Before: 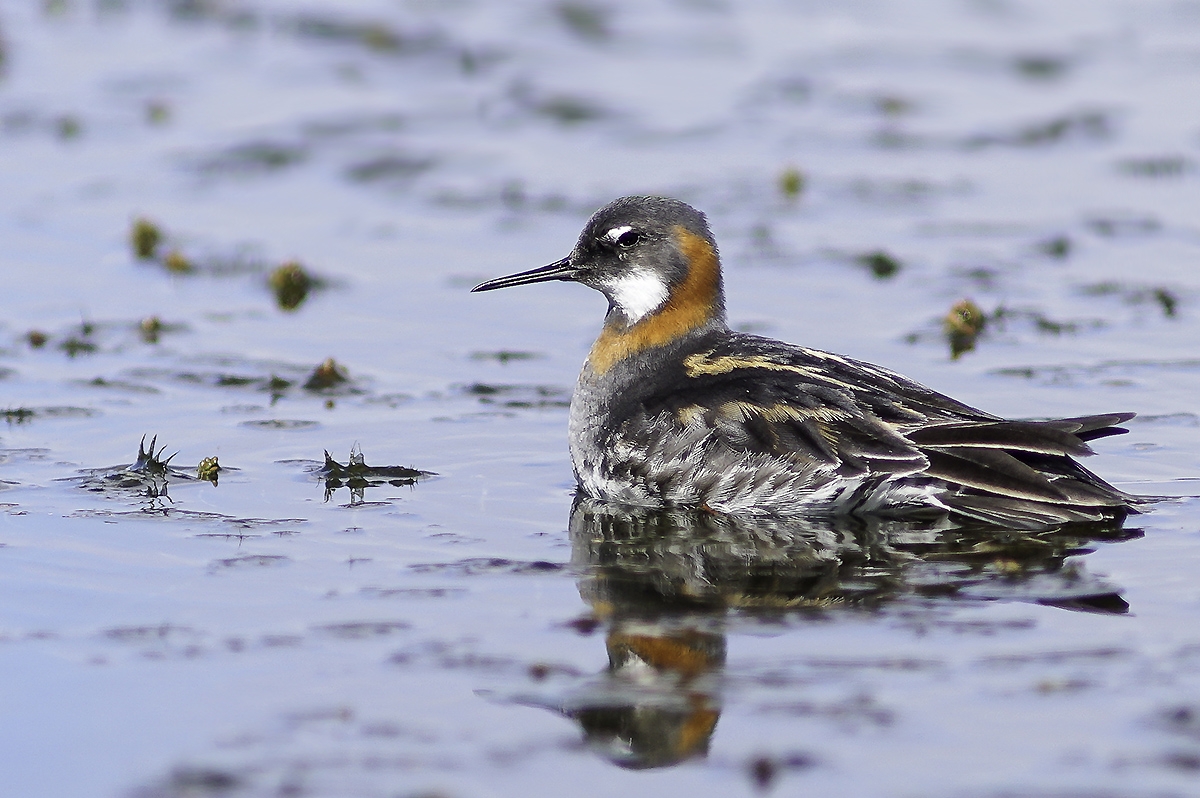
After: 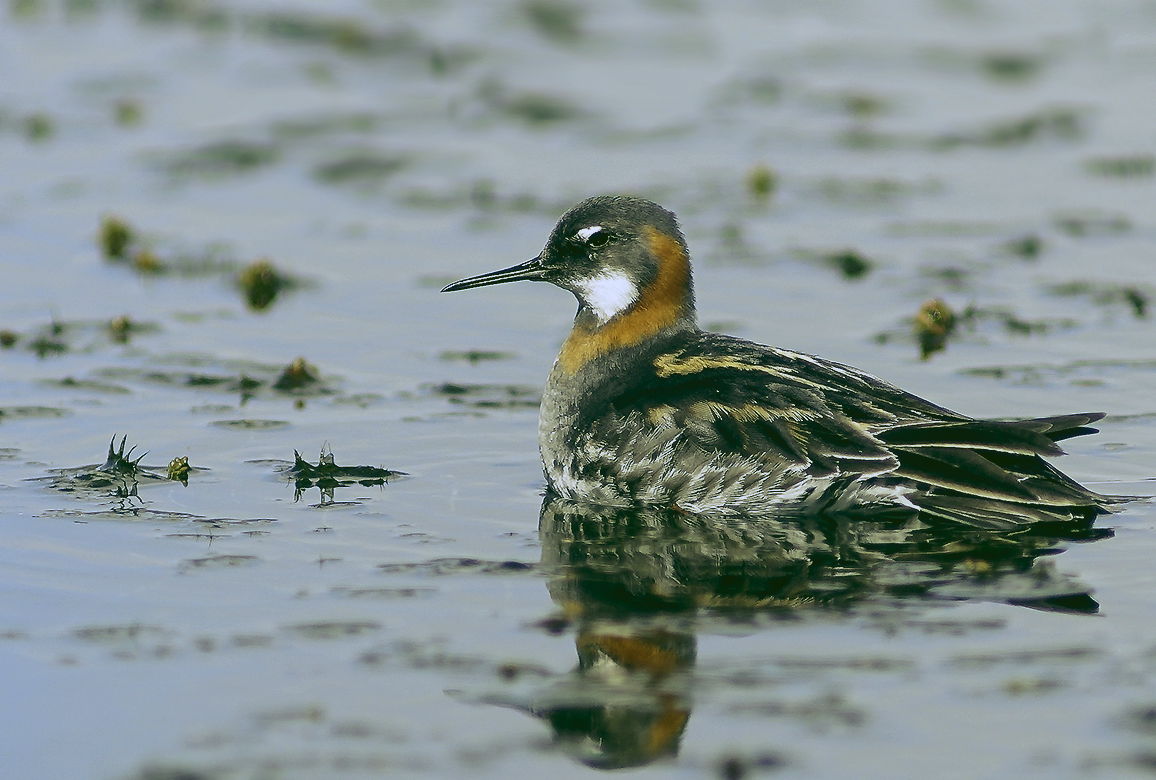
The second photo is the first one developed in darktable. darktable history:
crop and rotate: left 2.536%, right 1.107%, bottom 2.246%
rgb curve: curves: ch0 [(0.123, 0.061) (0.995, 0.887)]; ch1 [(0.06, 0.116) (1, 0.906)]; ch2 [(0, 0) (0.824, 0.69) (1, 1)], mode RGB, independent channels, compensate middle gray true
